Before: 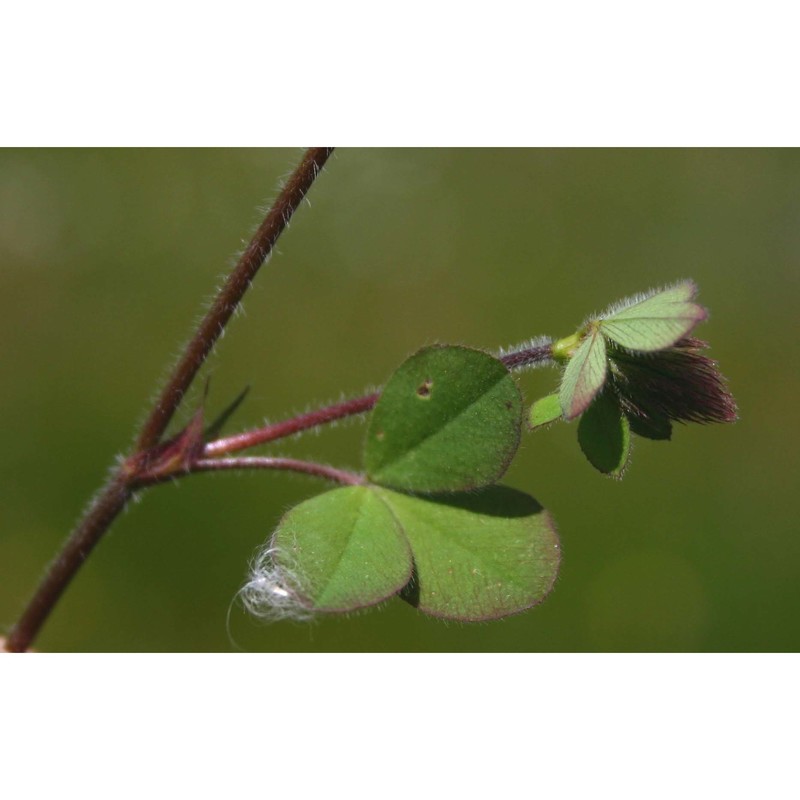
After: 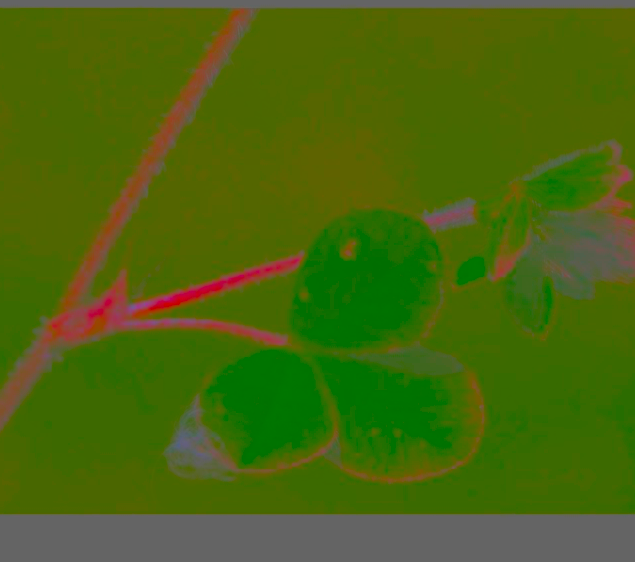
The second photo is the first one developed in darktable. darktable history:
exposure: exposure 1.265 EV, compensate highlight preservation false
contrast brightness saturation: contrast -0.972, brightness -0.164, saturation 0.758
crop: left 9.556%, top 17.427%, right 11.055%, bottom 12.311%
sharpen: radius 1.416, amount 1.261, threshold 0.678
